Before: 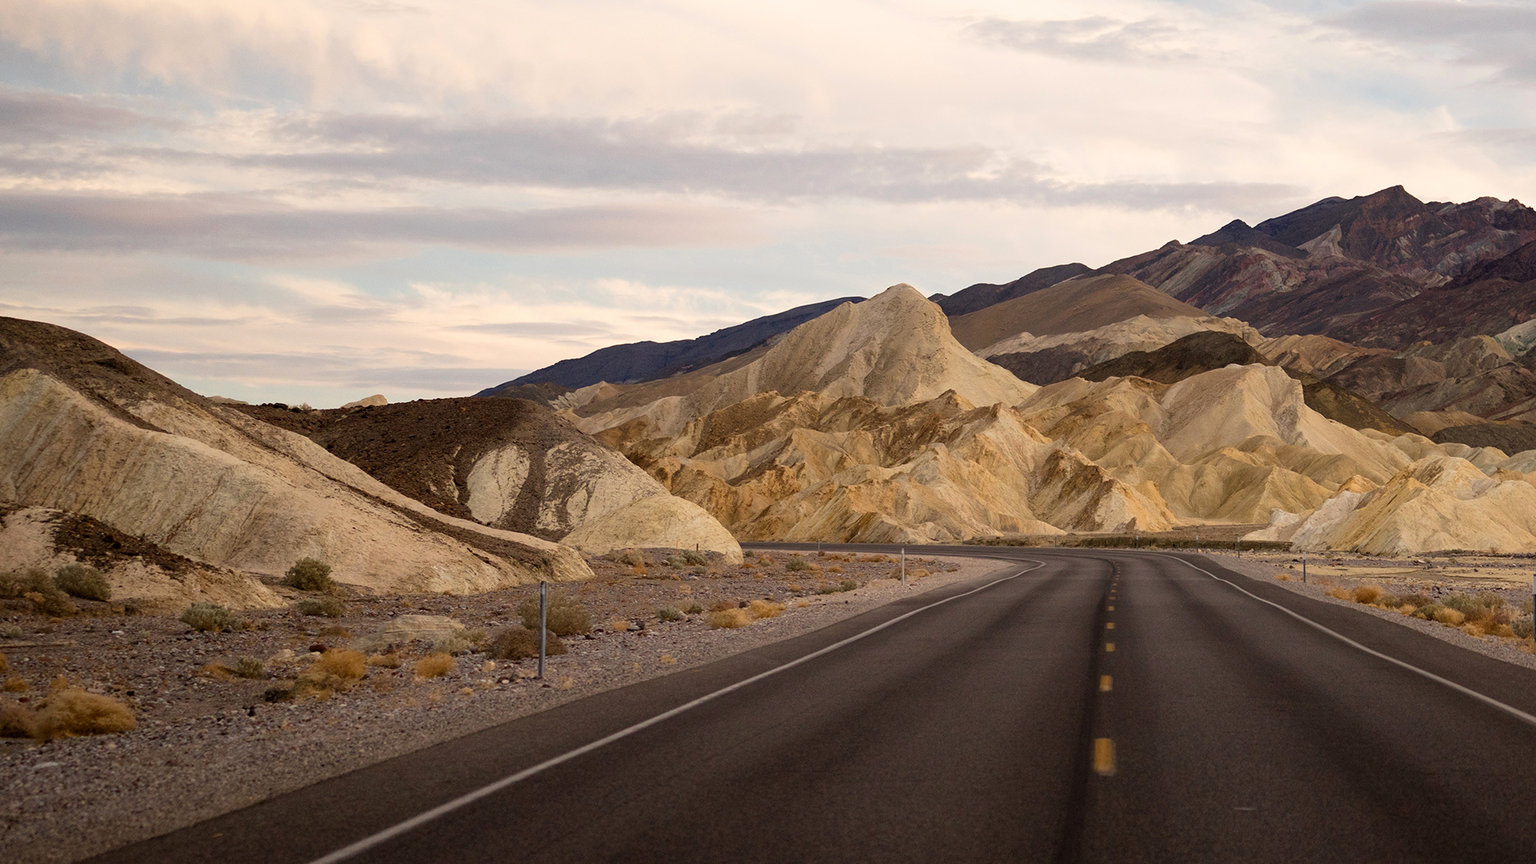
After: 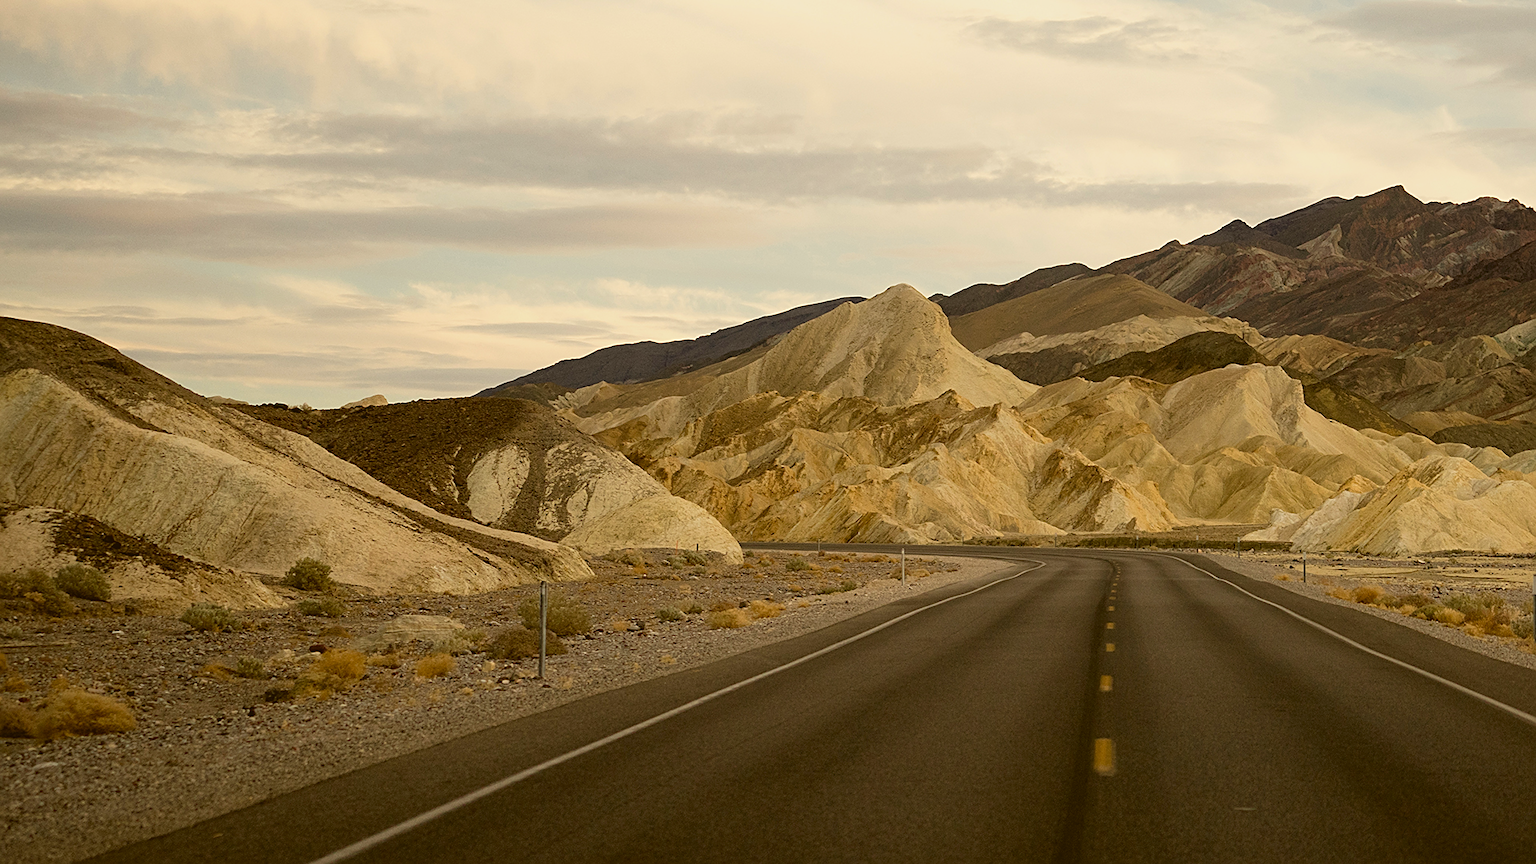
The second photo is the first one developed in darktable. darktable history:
color correction: highlights a* -1.73, highlights b* 10.08, shadows a* 0.772, shadows b* 19.99
sharpen: on, module defaults
contrast brightness saturation: contrast -0.096, saturation -0.098
